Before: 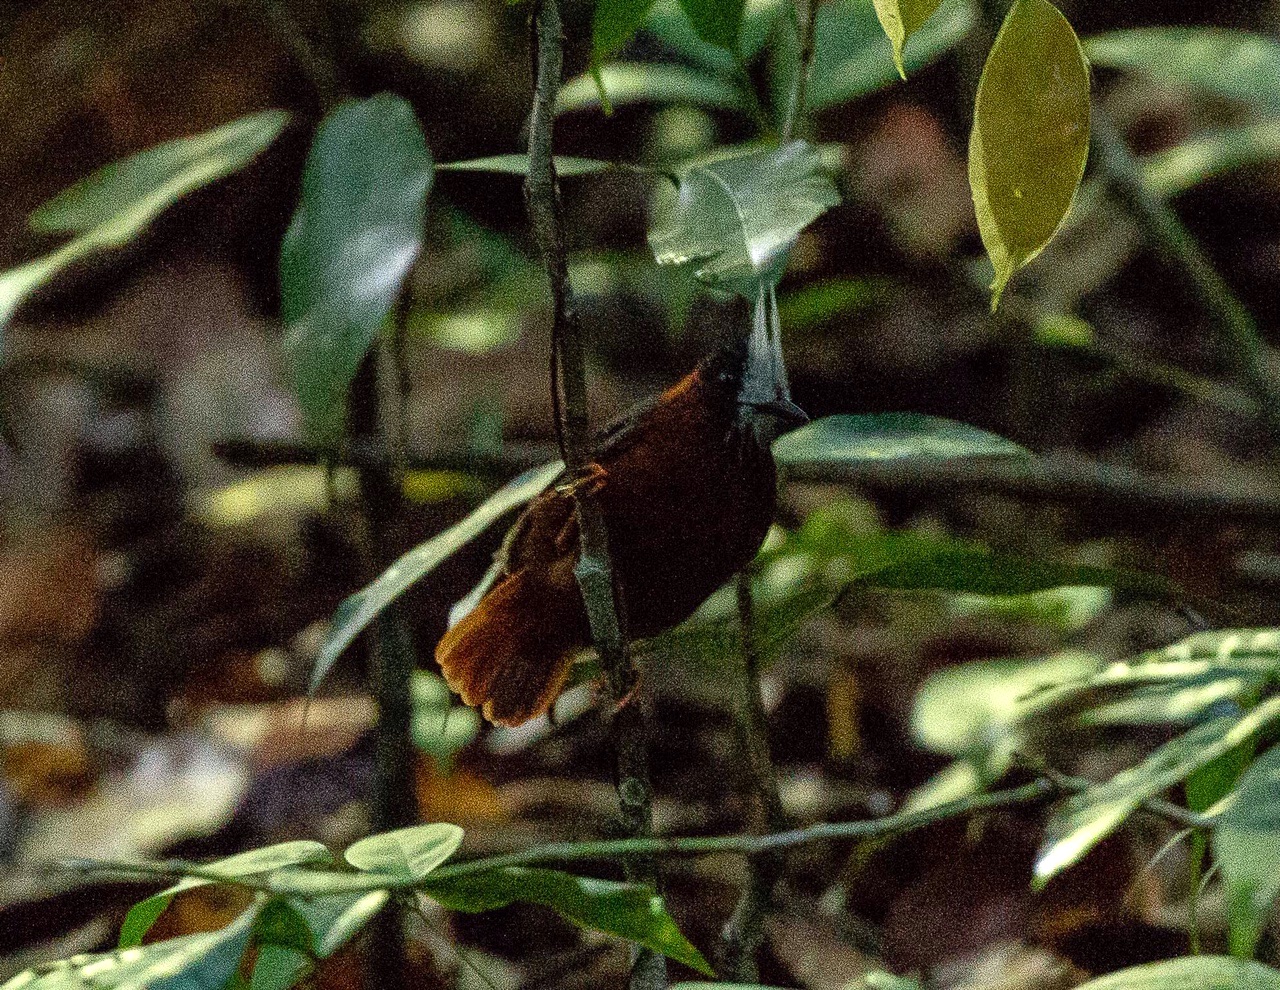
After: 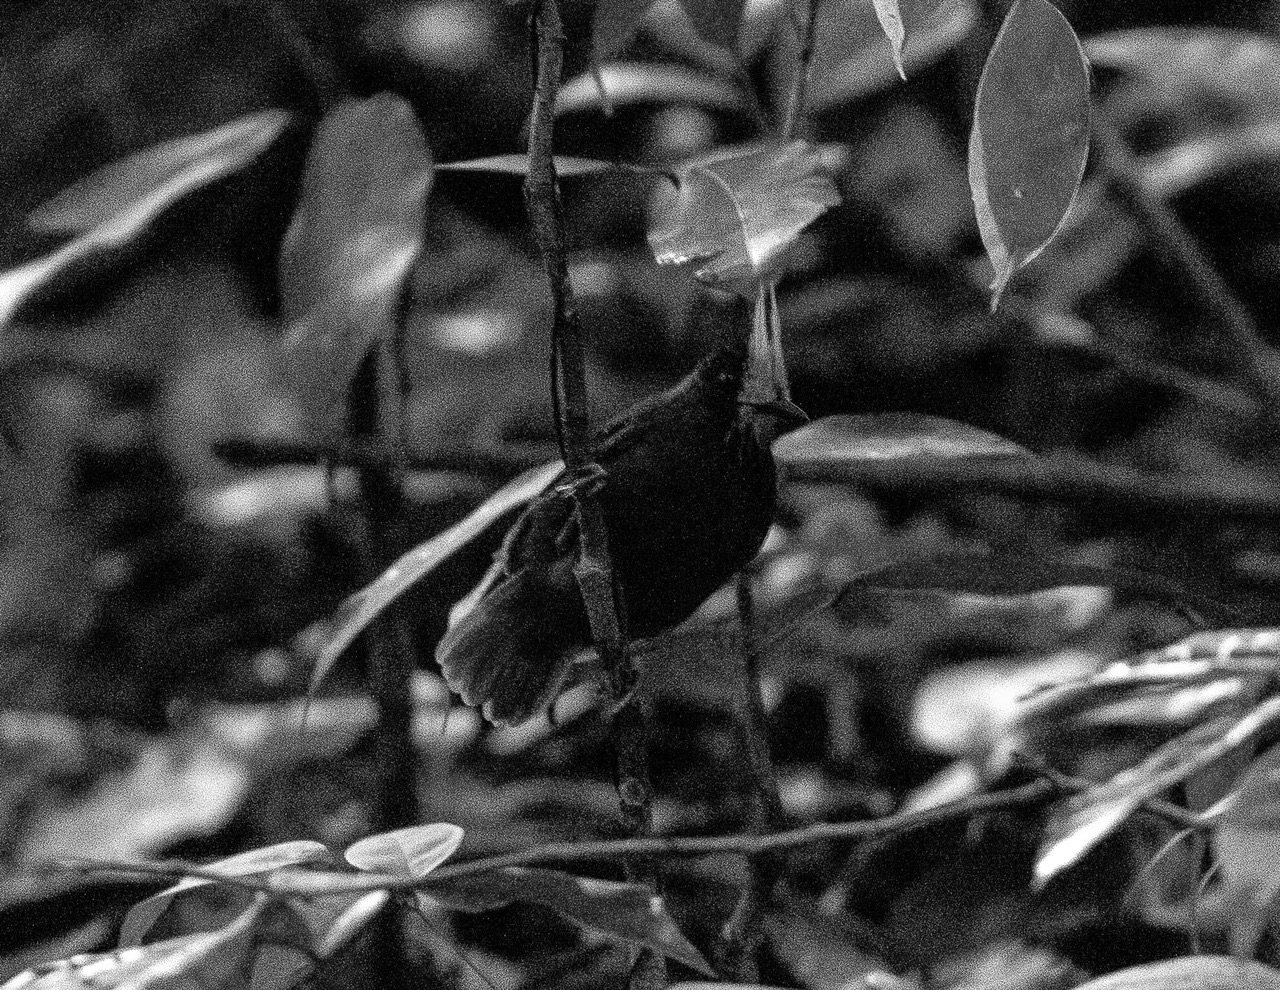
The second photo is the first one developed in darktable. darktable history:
tone equalizer: on, module defaults
monochrome: on, module defaults
